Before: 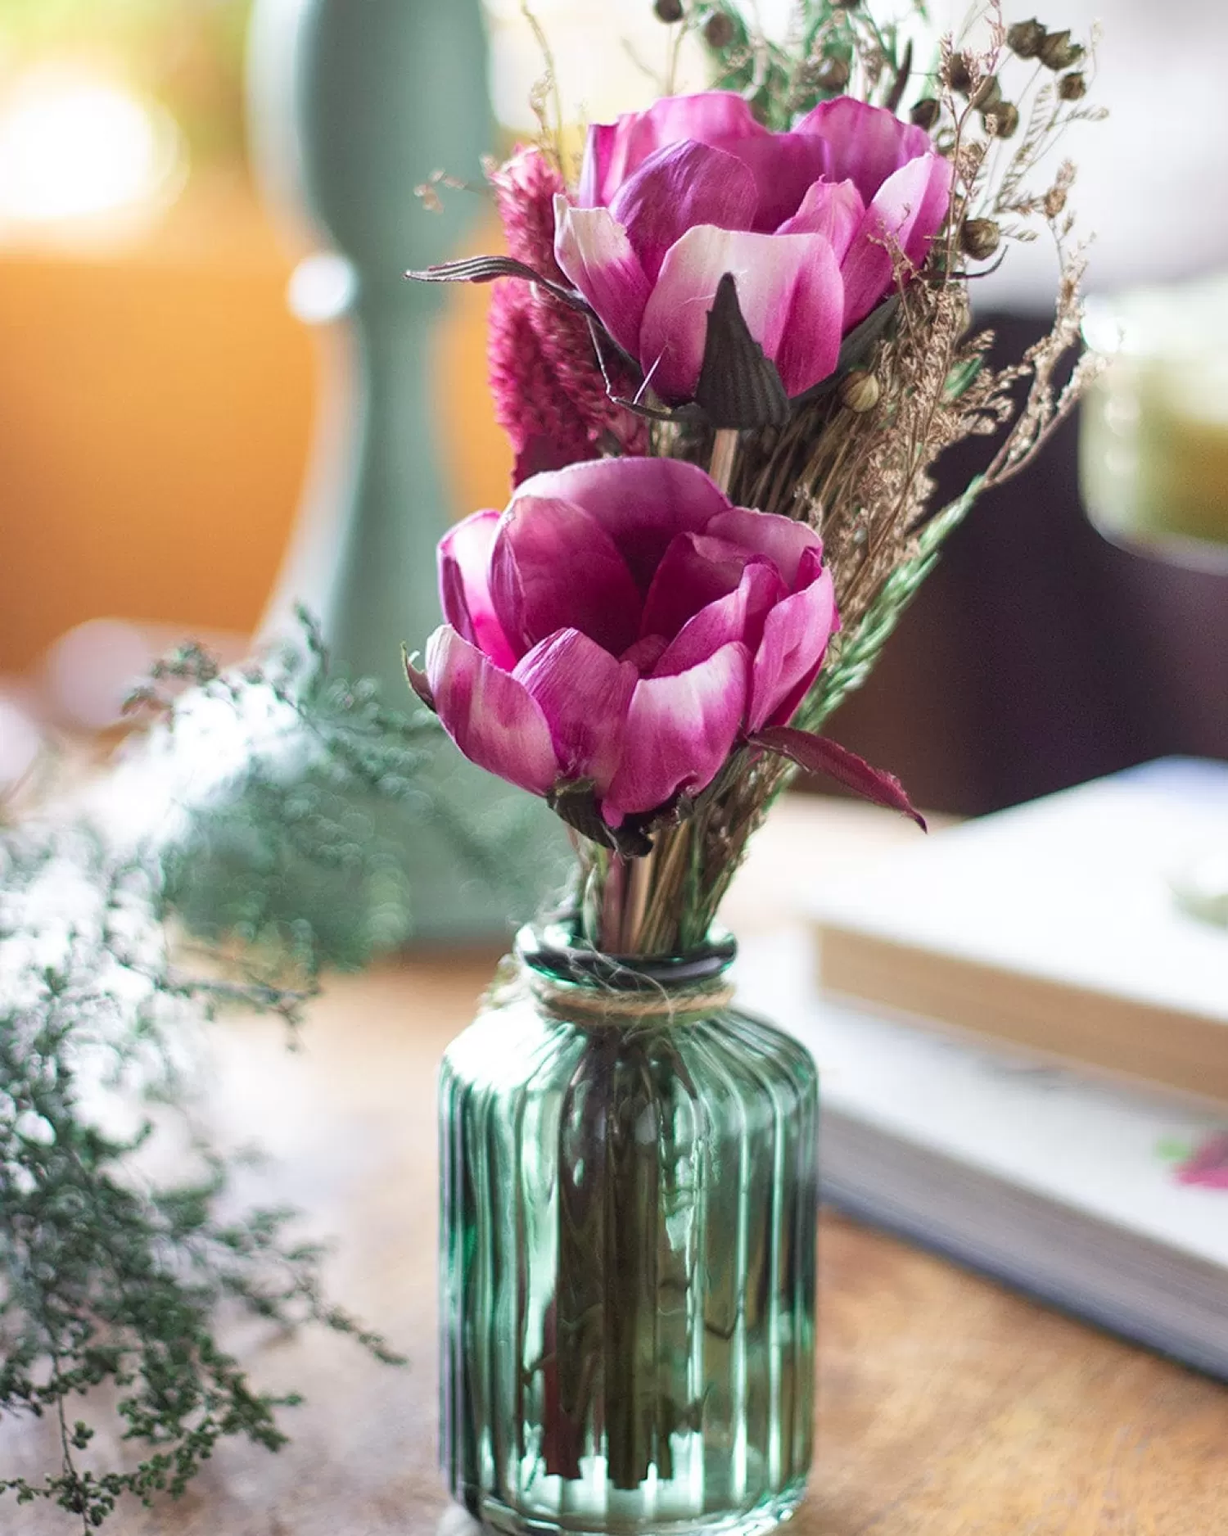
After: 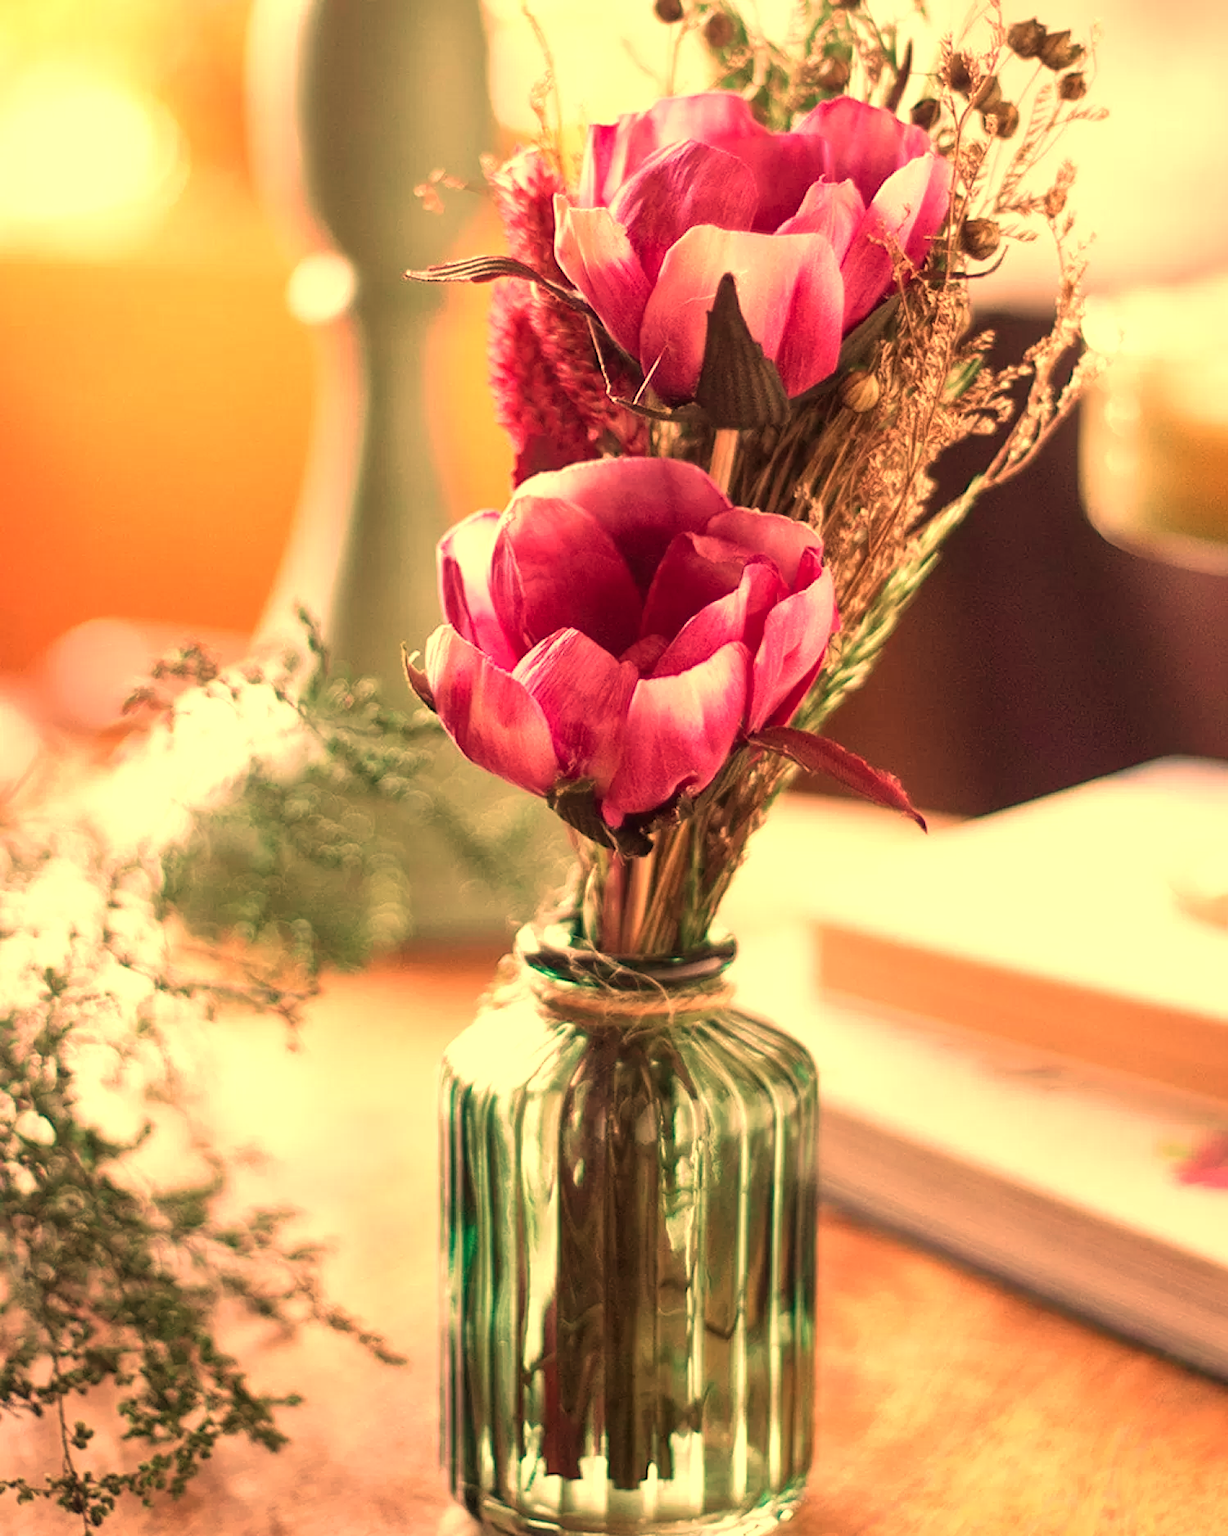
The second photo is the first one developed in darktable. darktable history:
velvia: on, module defaults
white balance: red 1.467, blue 0.684
local contrast: mode bilateral grid, contrast 20, coarseness 50, detail 120%, midtone range 0.2
exposure: compensate highlight preservation false
